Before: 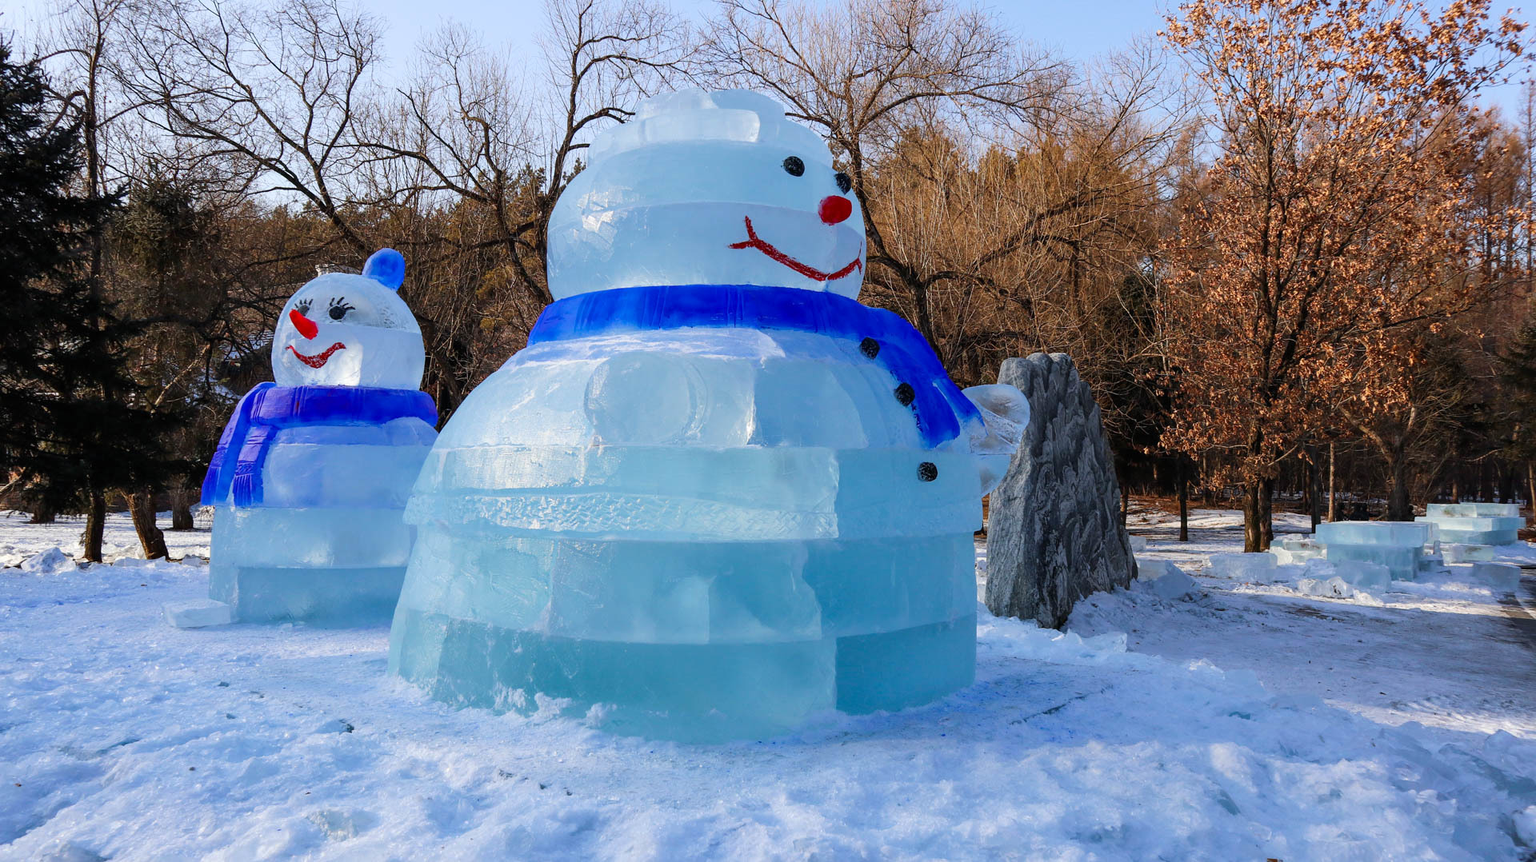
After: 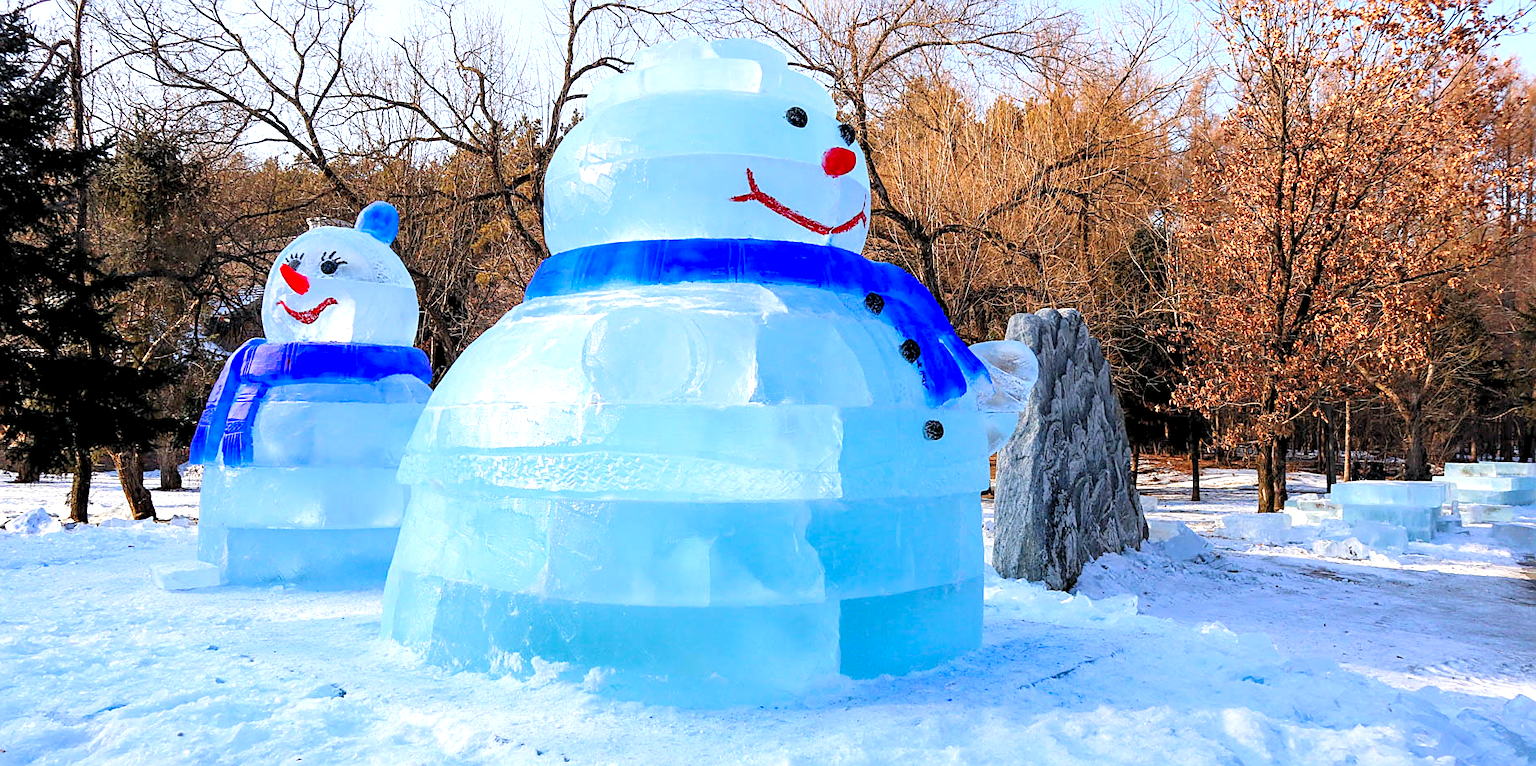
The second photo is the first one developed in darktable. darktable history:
sharpen: on, module defaults
crop: left 1.069%, top 6.111%, right 1.275%, bottom 7.047%
levels: levels [0.036, 0.364, 0.827]
